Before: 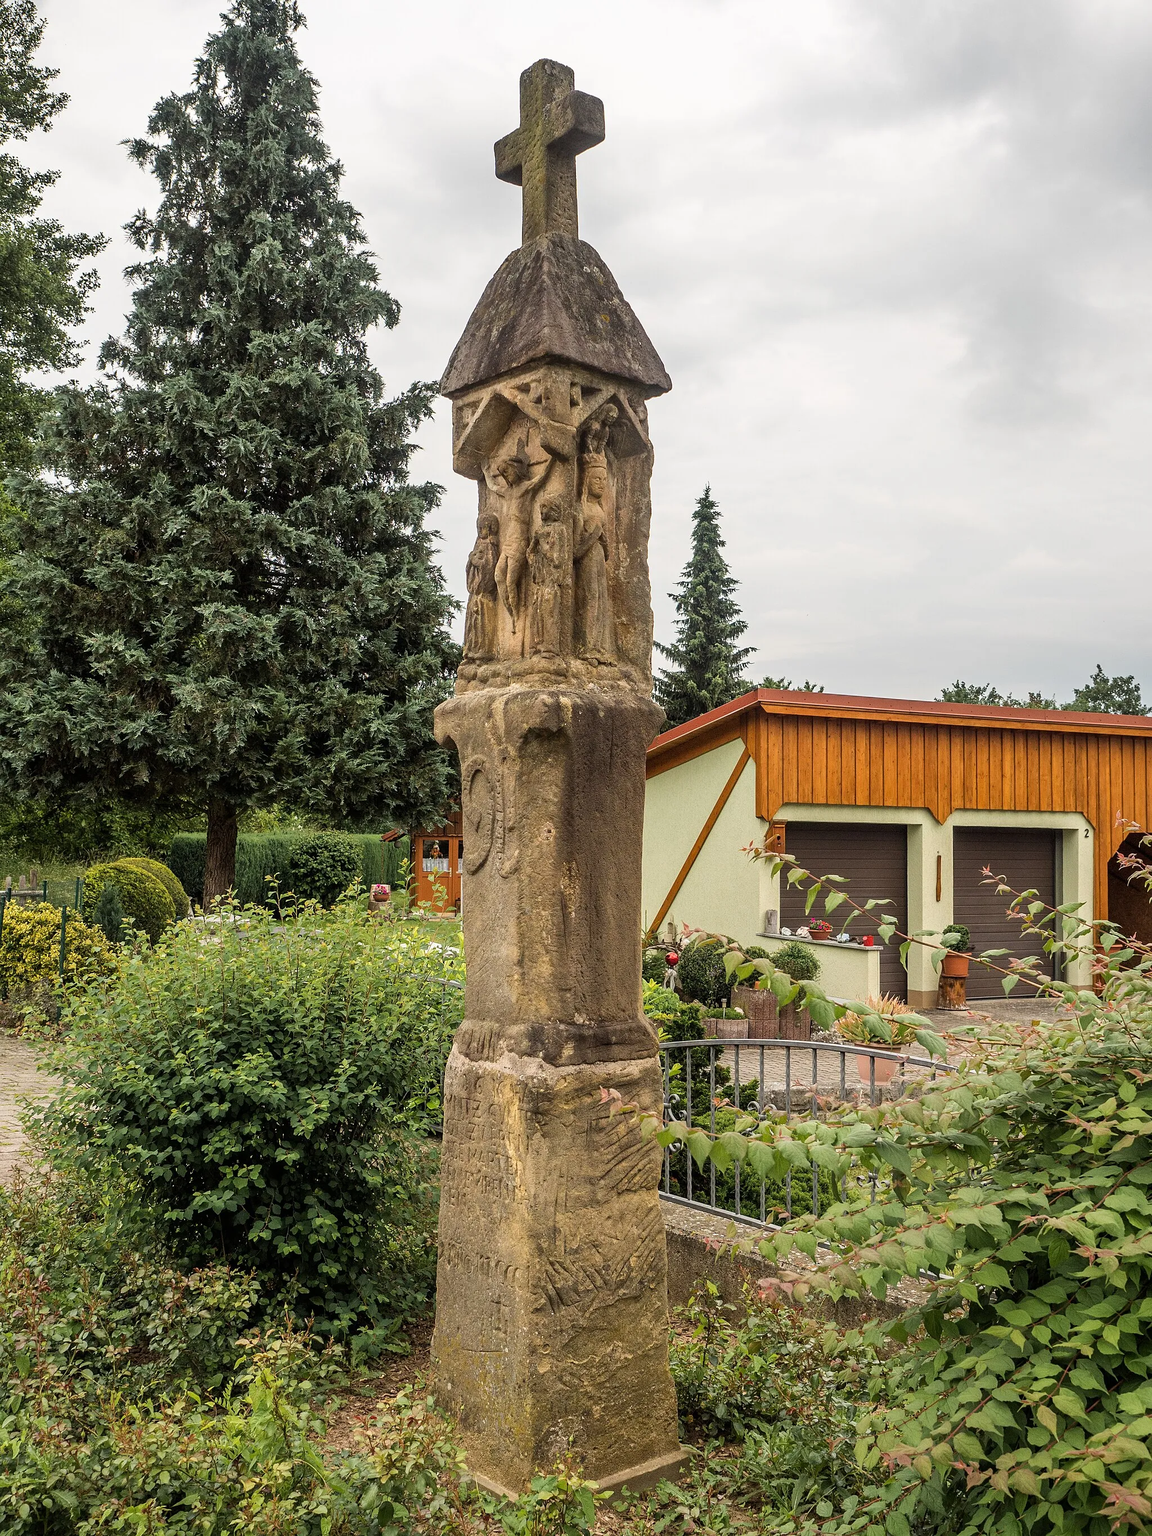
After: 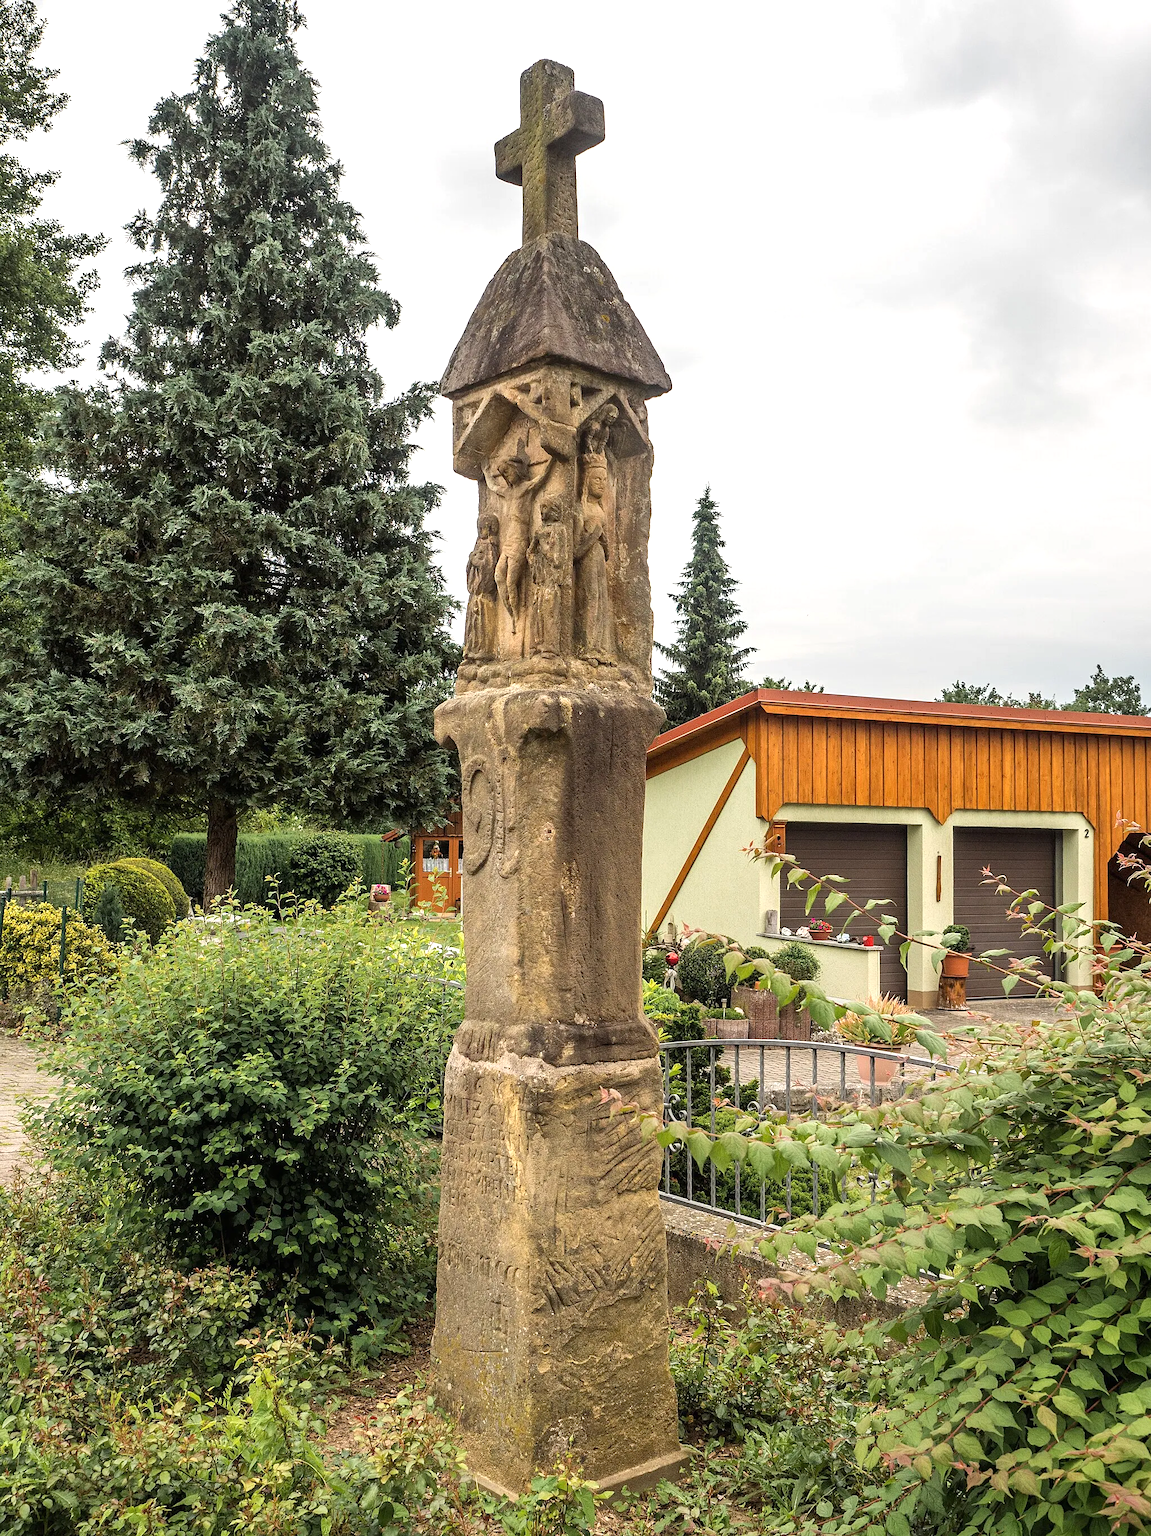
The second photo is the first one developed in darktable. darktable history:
exposure: black level correction 0, exposure 0.392 EV, compensate highlight preservation false
